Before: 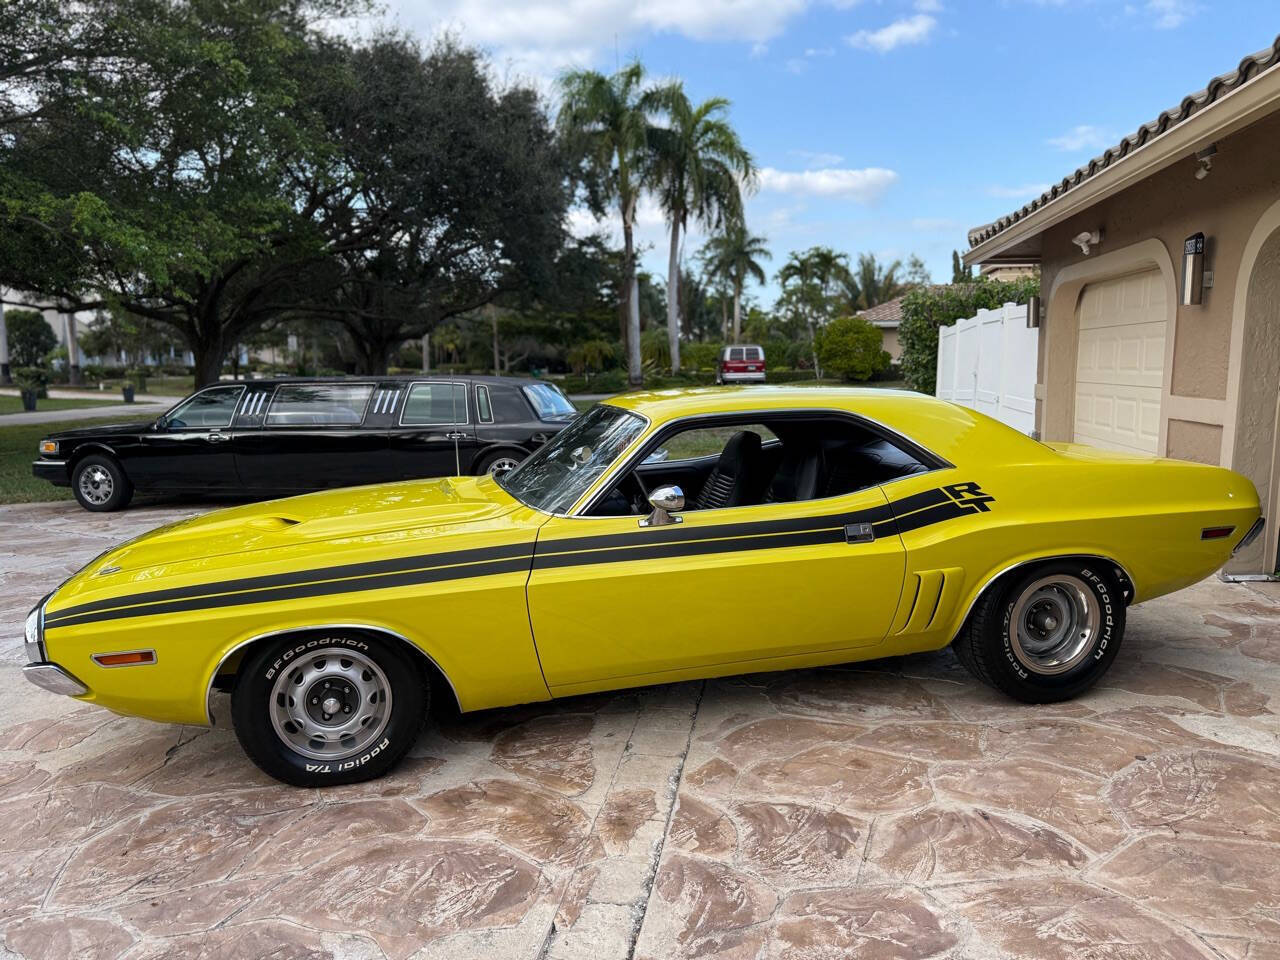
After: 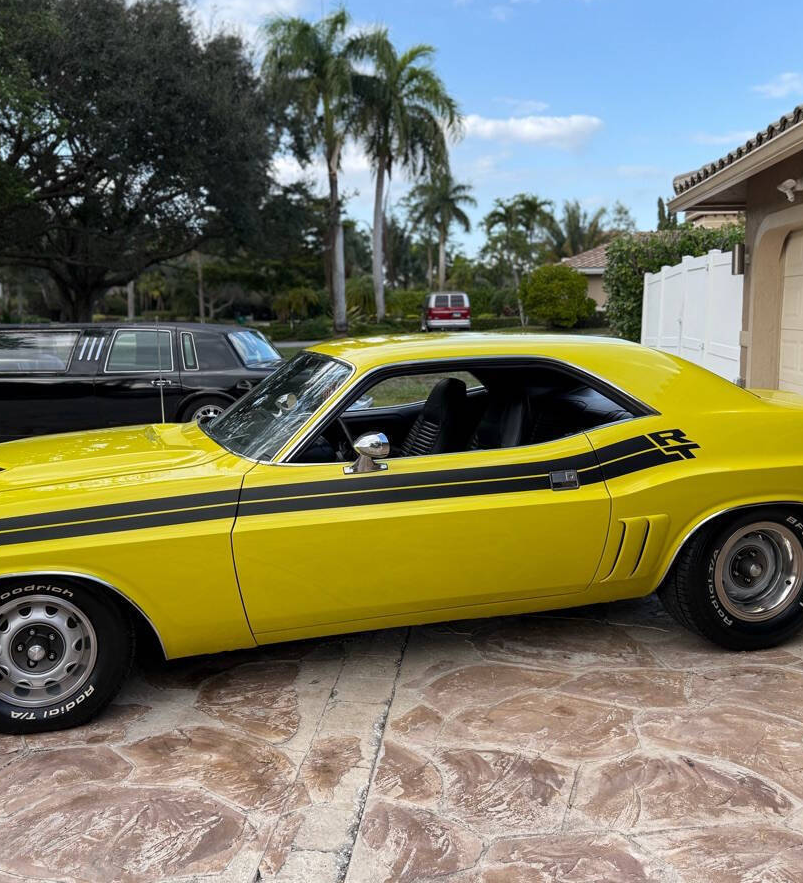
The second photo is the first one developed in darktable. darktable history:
color calibration: gray › normalize channels true, illuminant same as pipeline (D50), adaptation XYZ, x 0.346, y 0.357, temperature 5008.82 K, gamut compression 0.014
crop and rotate: left 23.08%, top 5.62%, right 14.157%, bottom 2.307%
